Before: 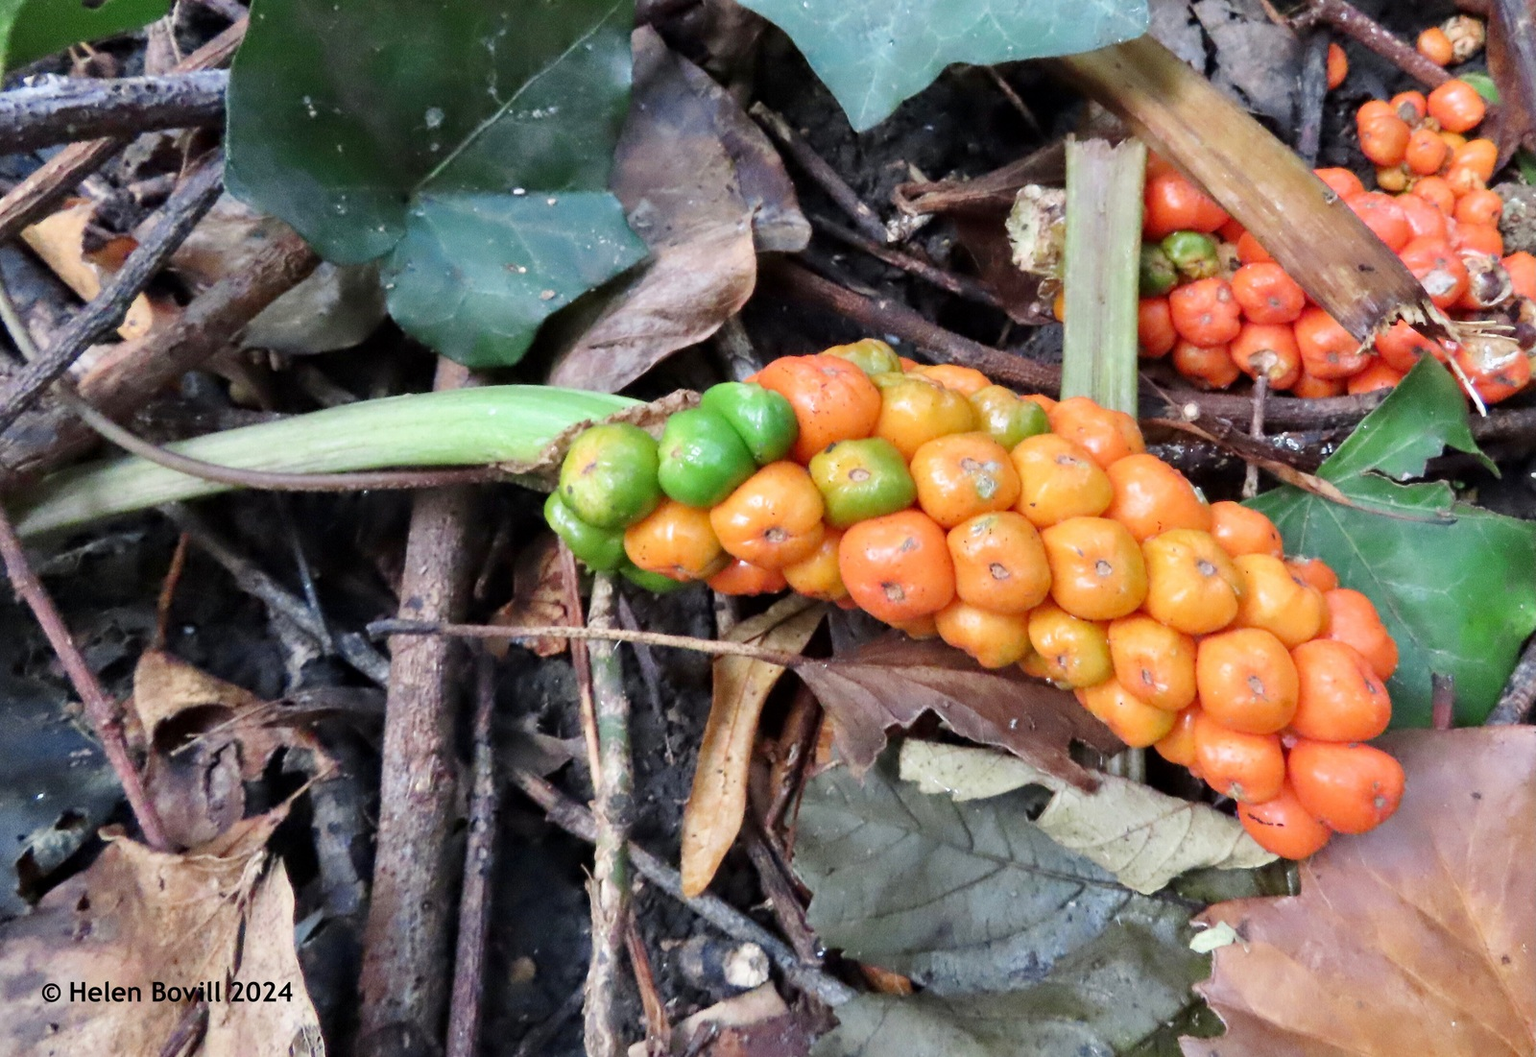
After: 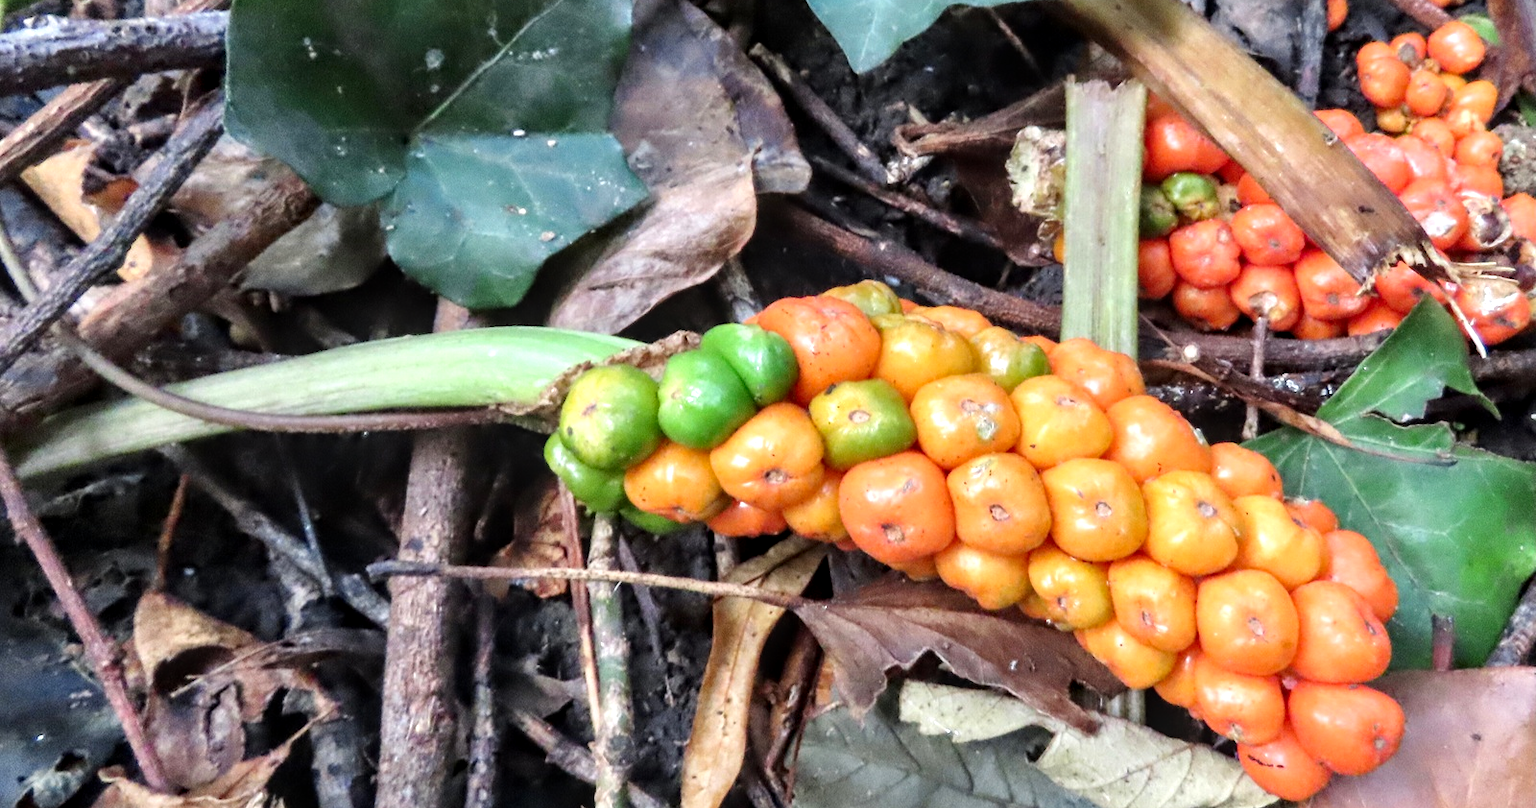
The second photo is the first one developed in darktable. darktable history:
local contrast: on, module defaults
tone equalizer: -8 EV -0.452 EV, -7 EV -0.414 EV, -6 EV -0.345 EV, -5 EV -0.213 EV, -3 EV 0.221 EV, -2 EV 0.306 EV, -1 EV 0.406 EV, +0 EV 0.422 EV, mask exposure compensation -0.492 EV
crop: top 5.617%, bottom 17.899%
